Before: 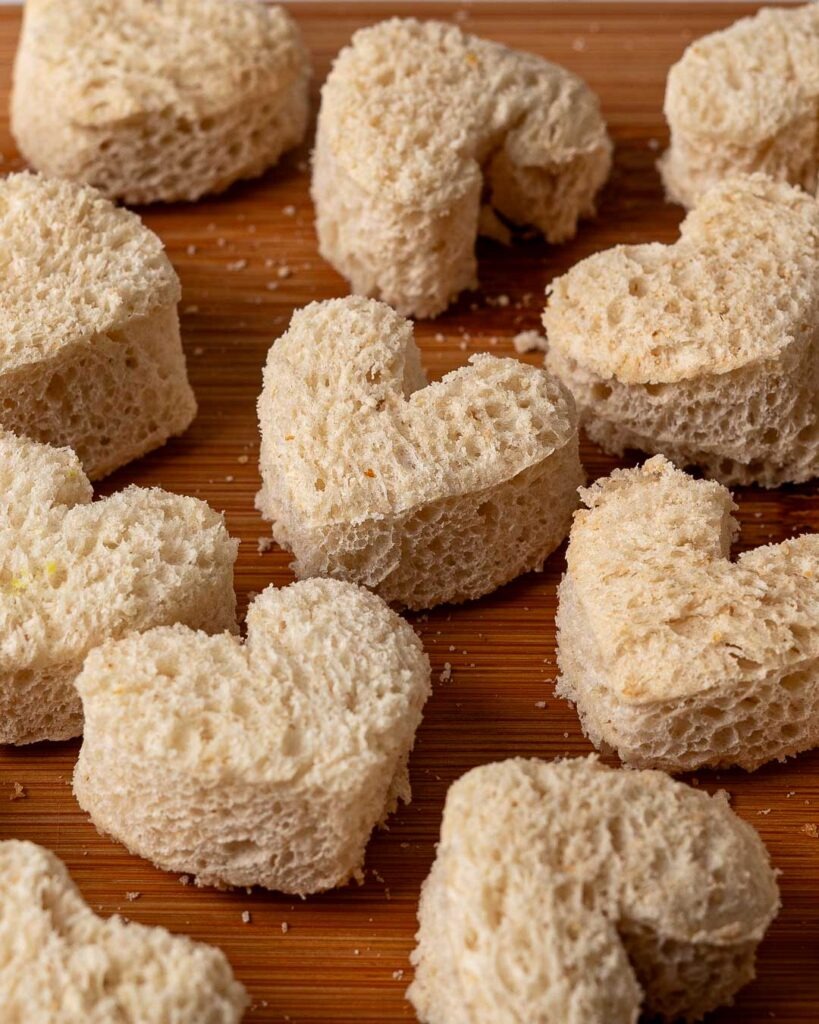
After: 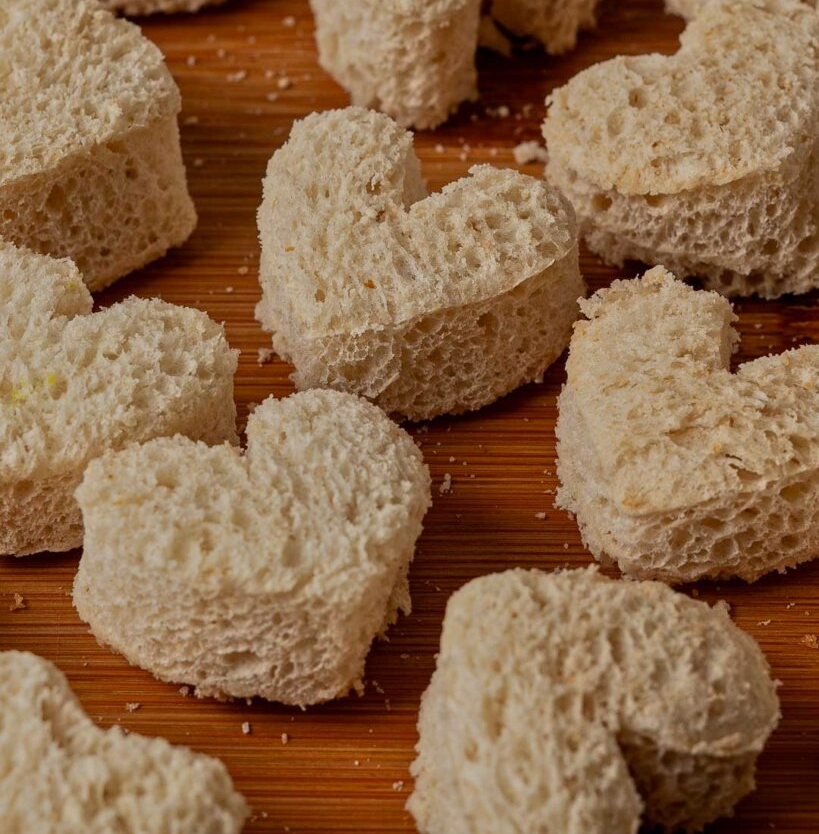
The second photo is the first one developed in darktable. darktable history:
color correction: highlights b* 3
crop and rotate: top 18.507%
tone equalizer: -8 EV -0.002 EV, -7 EV 0.005 EV, -6 EV -0.008 EV, -5 EV 0.007 EV, -4 EV -0.042 EV, -3 EV -0.233 EV, -2 EV -0.662 EV, -1 EV -0.983 EV, +0 EV -0.969 EV, smoothing diameter 2%, edges refinement/feathering 20, mask exposure compensation -1.57 EV, filter diffusion 5
